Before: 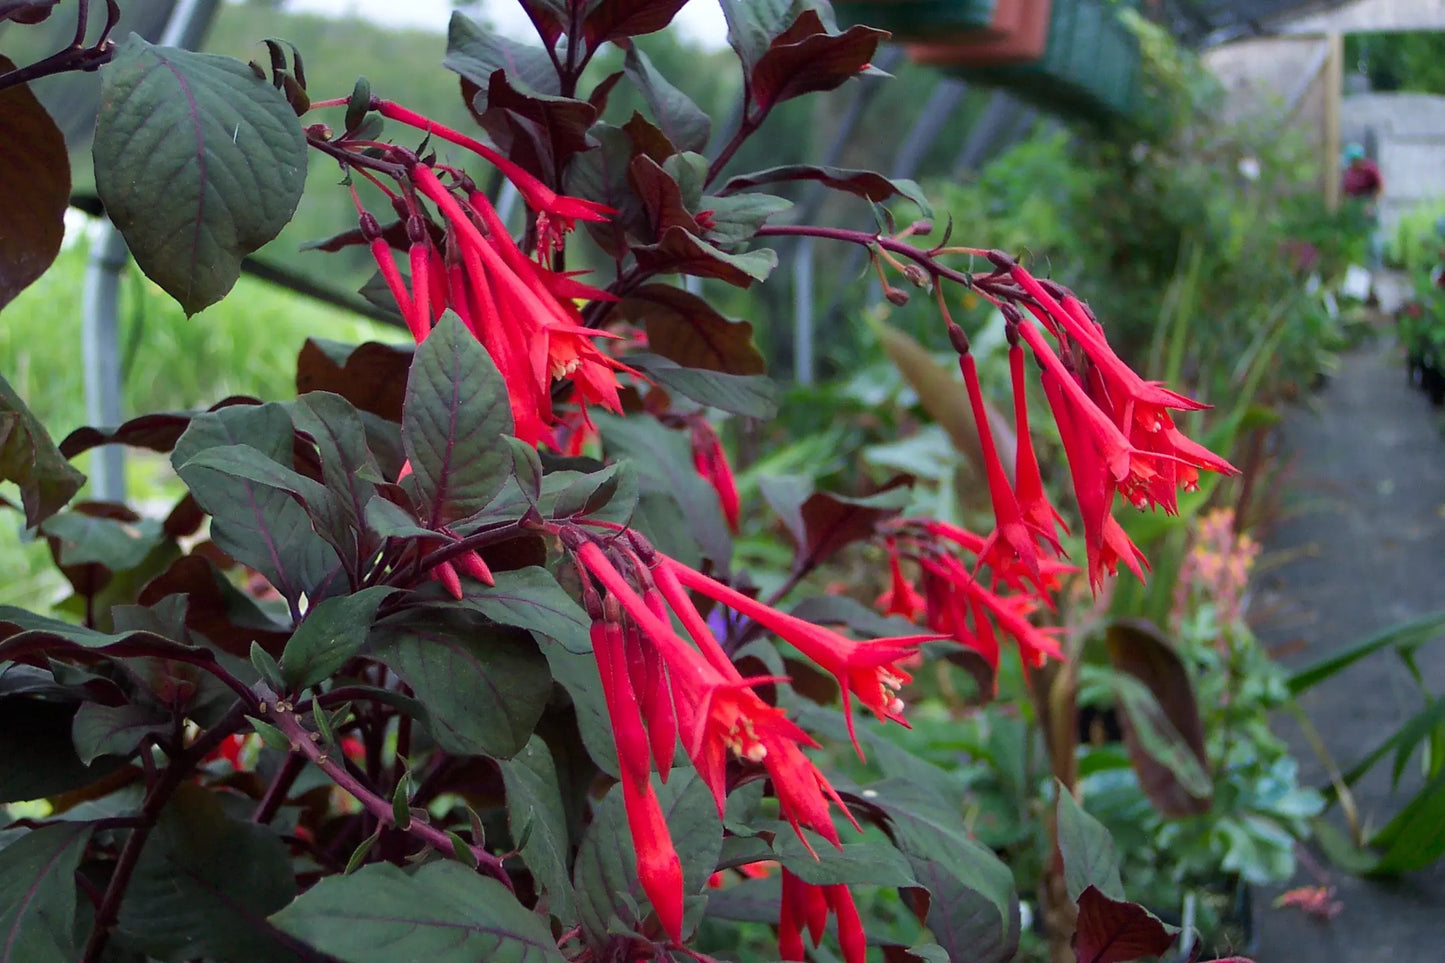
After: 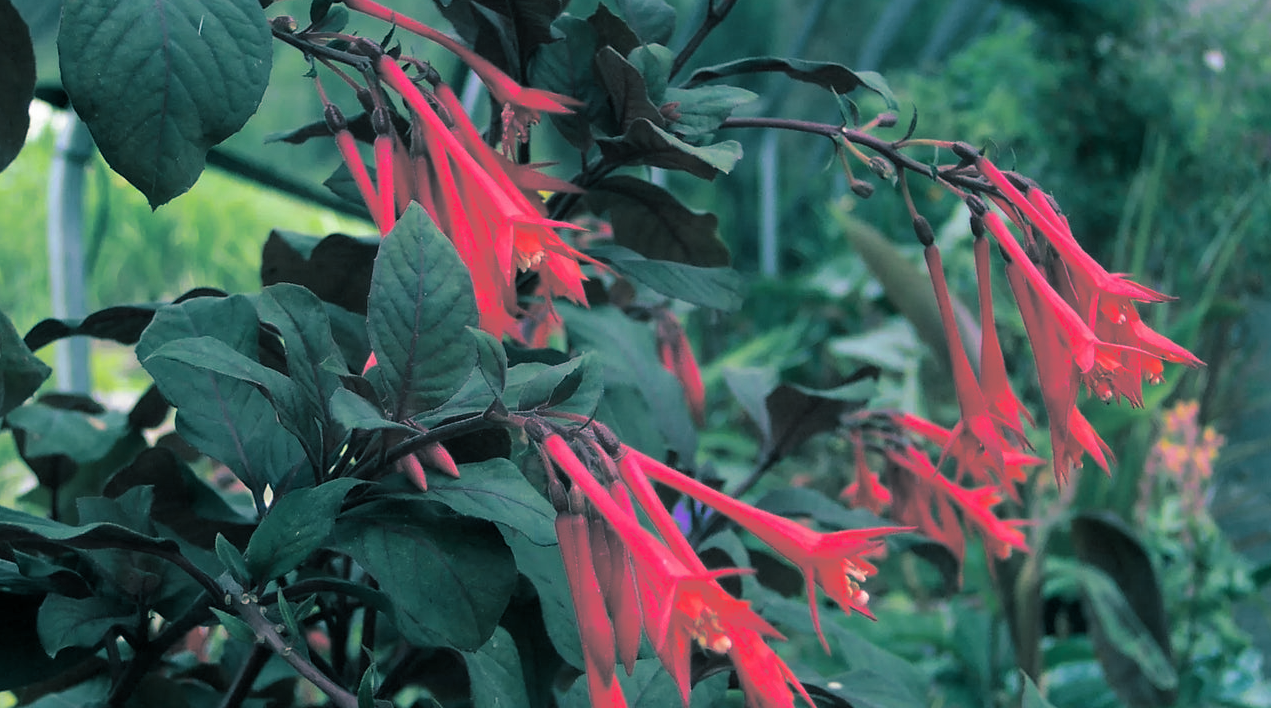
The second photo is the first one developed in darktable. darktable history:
split-toning: shadows › hue 186.43°, highlights › hue 49.29°, compress 30.29%
crop and rotate: left 2.425%, top 11.305%, right 9.6%, bottom 15.08%
